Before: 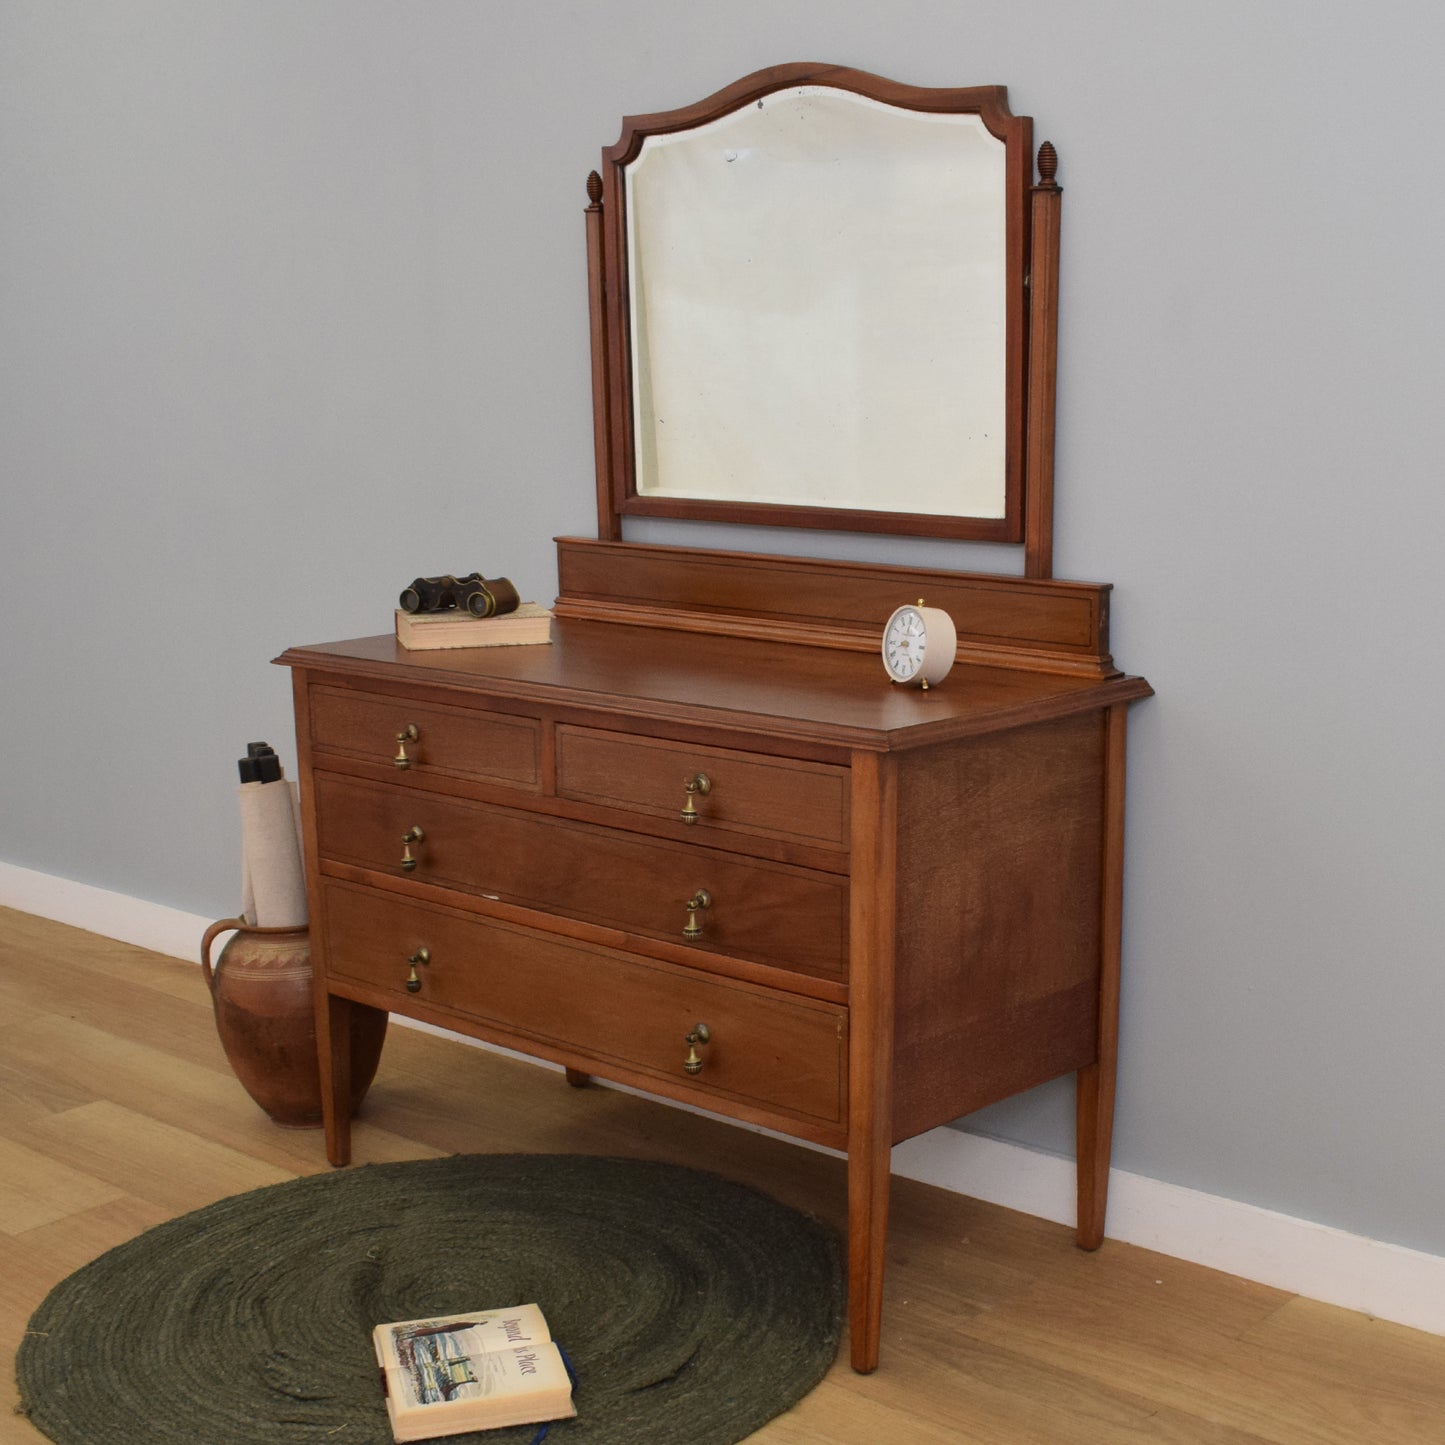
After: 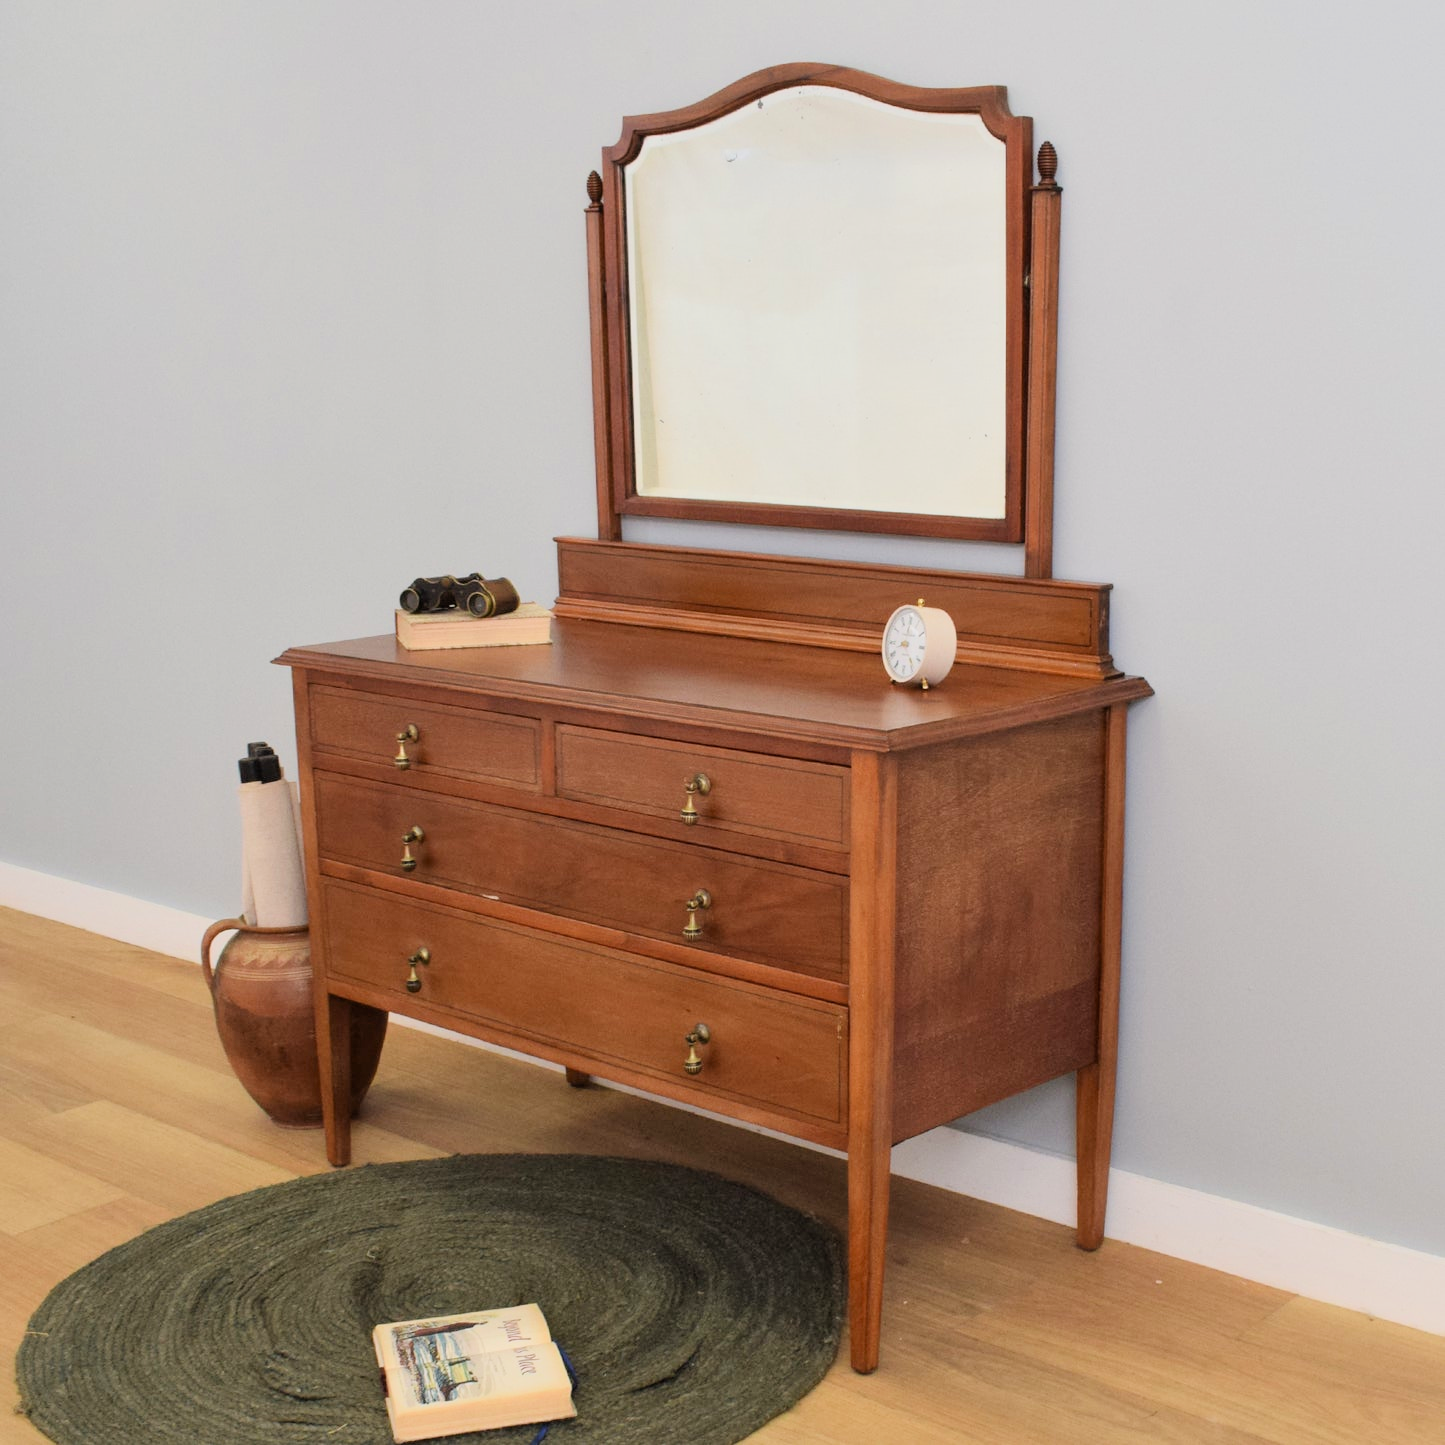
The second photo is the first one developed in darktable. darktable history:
shadows and highlights: shadows 31.04, highlights 1.13, soften with gaussian
filmic rgb: black relative exposure -7.65 EV, white relative exposure 4.56 EV, threshold 2.98 EV, hardness 3.61, color science v6 (2022), enable highlight reconstruction true
exposure: exposure 1 EV, compensate exposure bias true, compensate highlight preservation false
